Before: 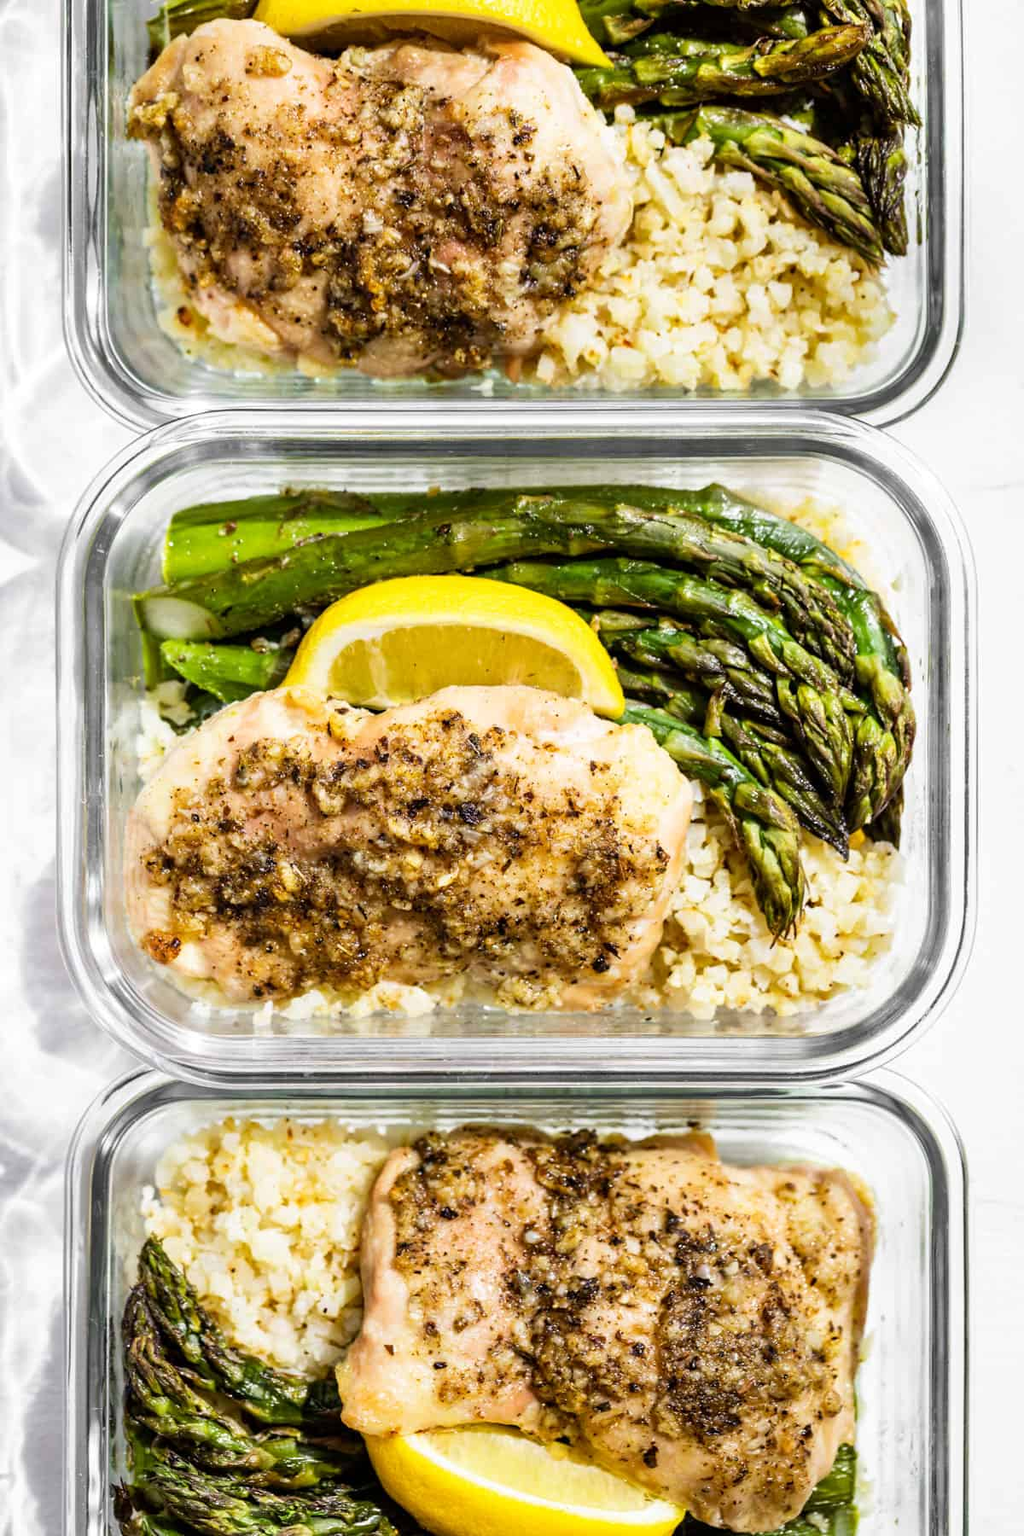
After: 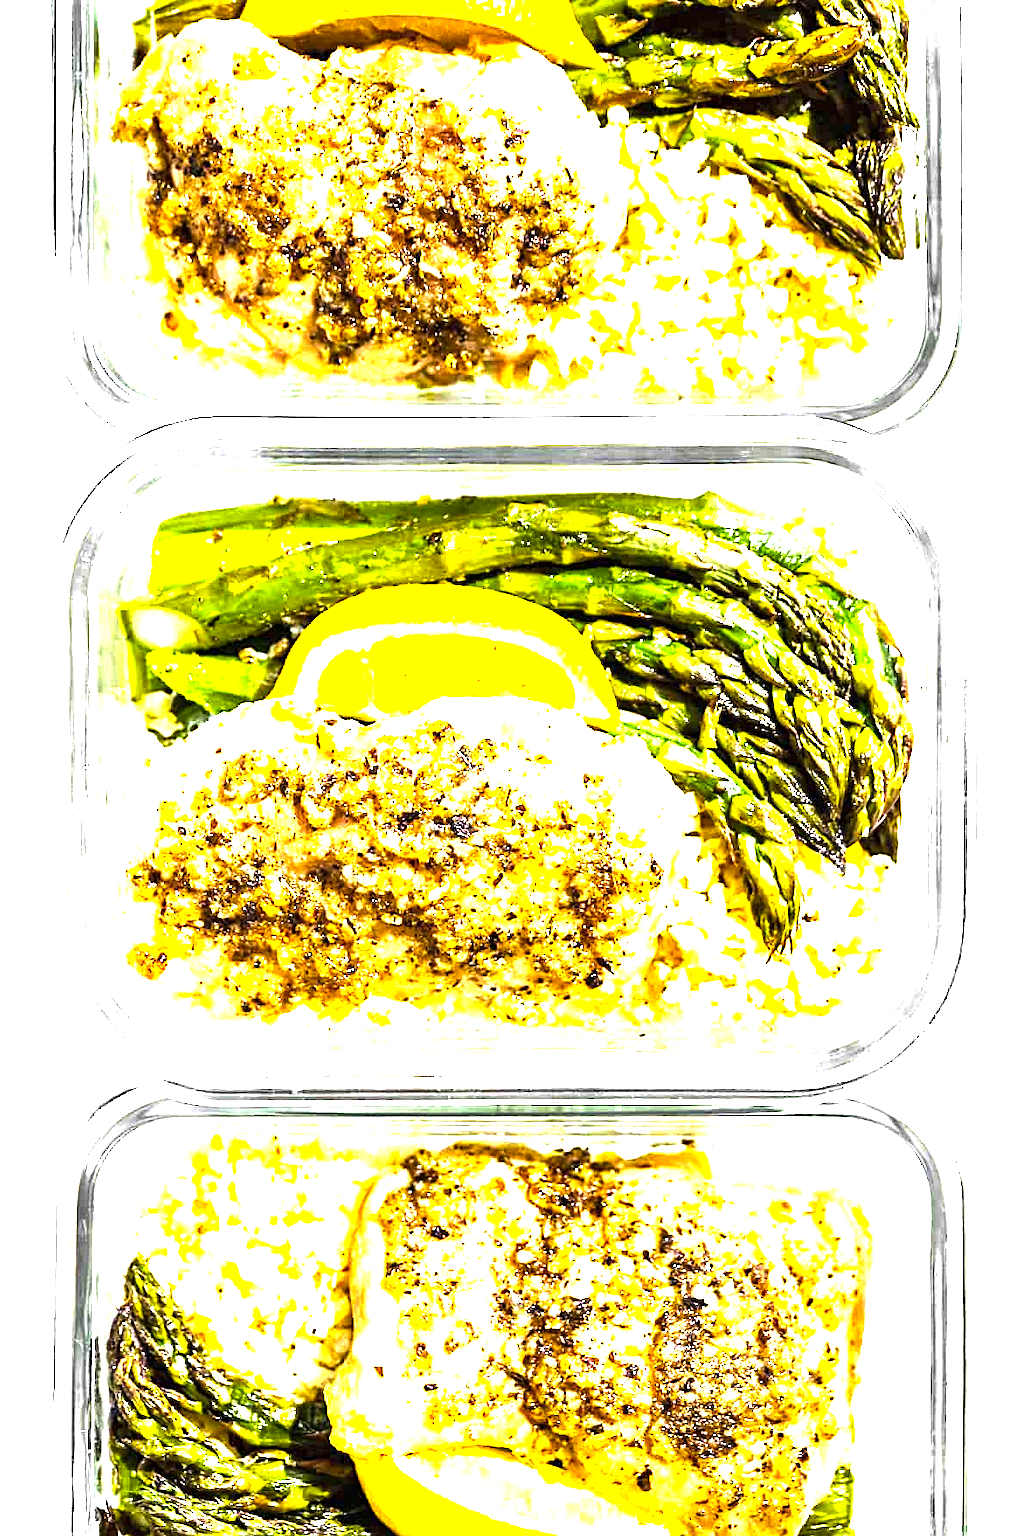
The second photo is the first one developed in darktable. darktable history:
crop and rotate: left 1.589%, right 0.53%, bottom 1.508%
exposure: black level correction 0, exposure 1.962 EV, compensate highlight preservation false
color balance rgb: shadows lift › hue 86.01°, perceptual saturation grading › global saturation 15.112%, perceptual brilliance grading › global brilliance 15.171%, perceptual brilliance grading › shadows -35.587%, global vibrance 20%
sharpen: on, module defaults
